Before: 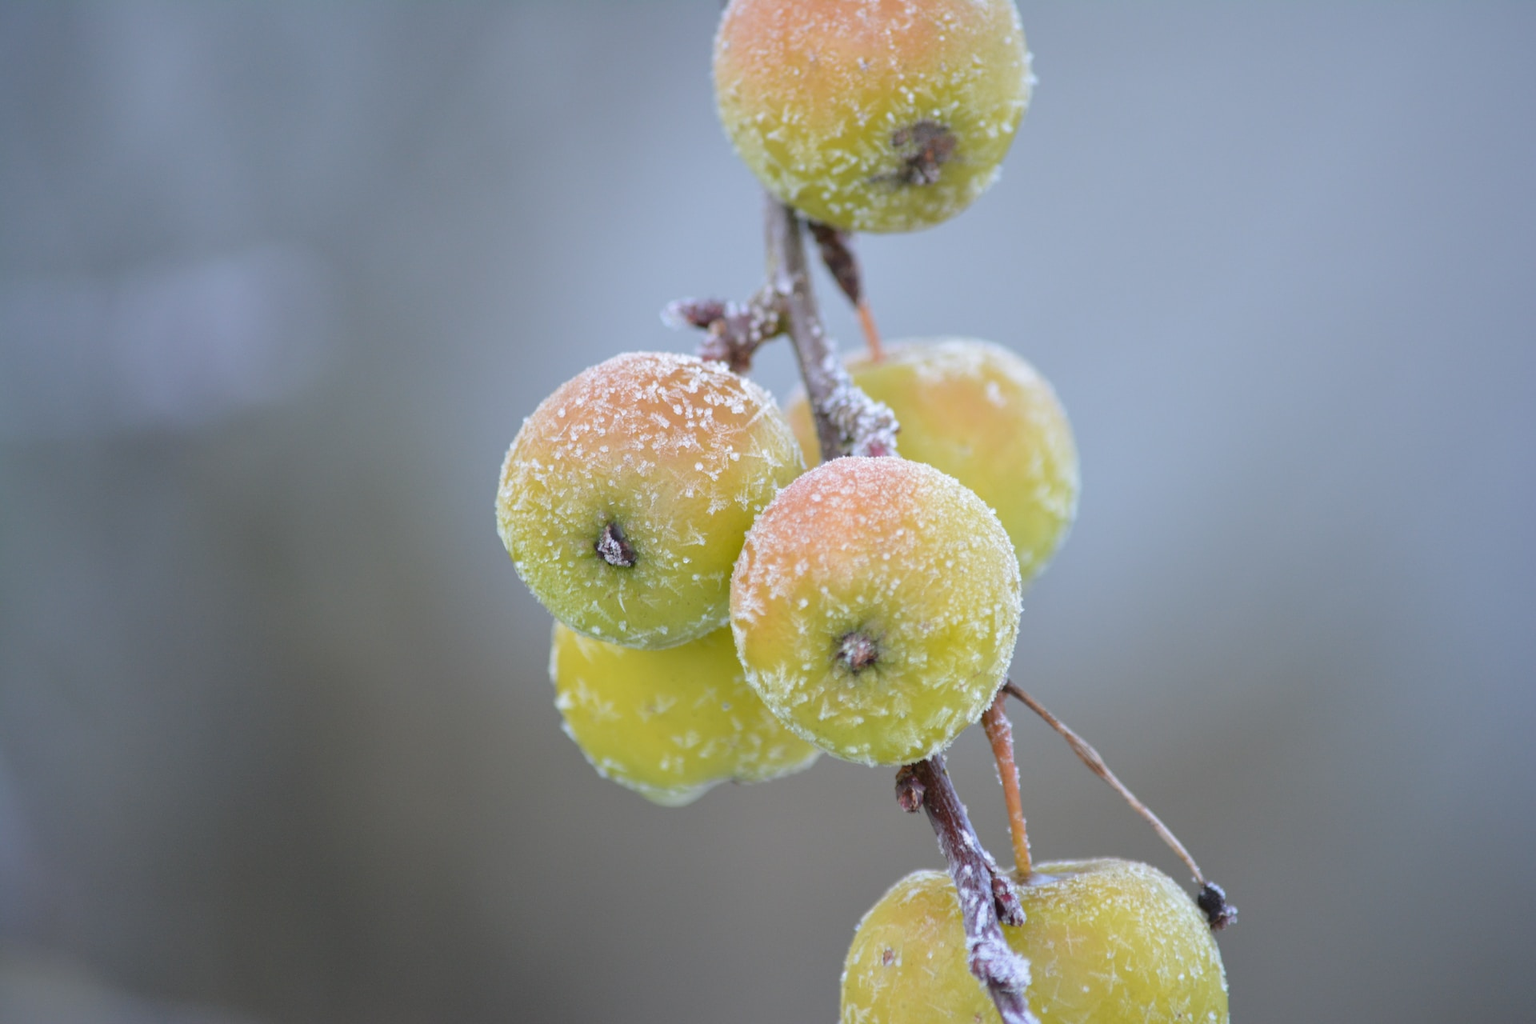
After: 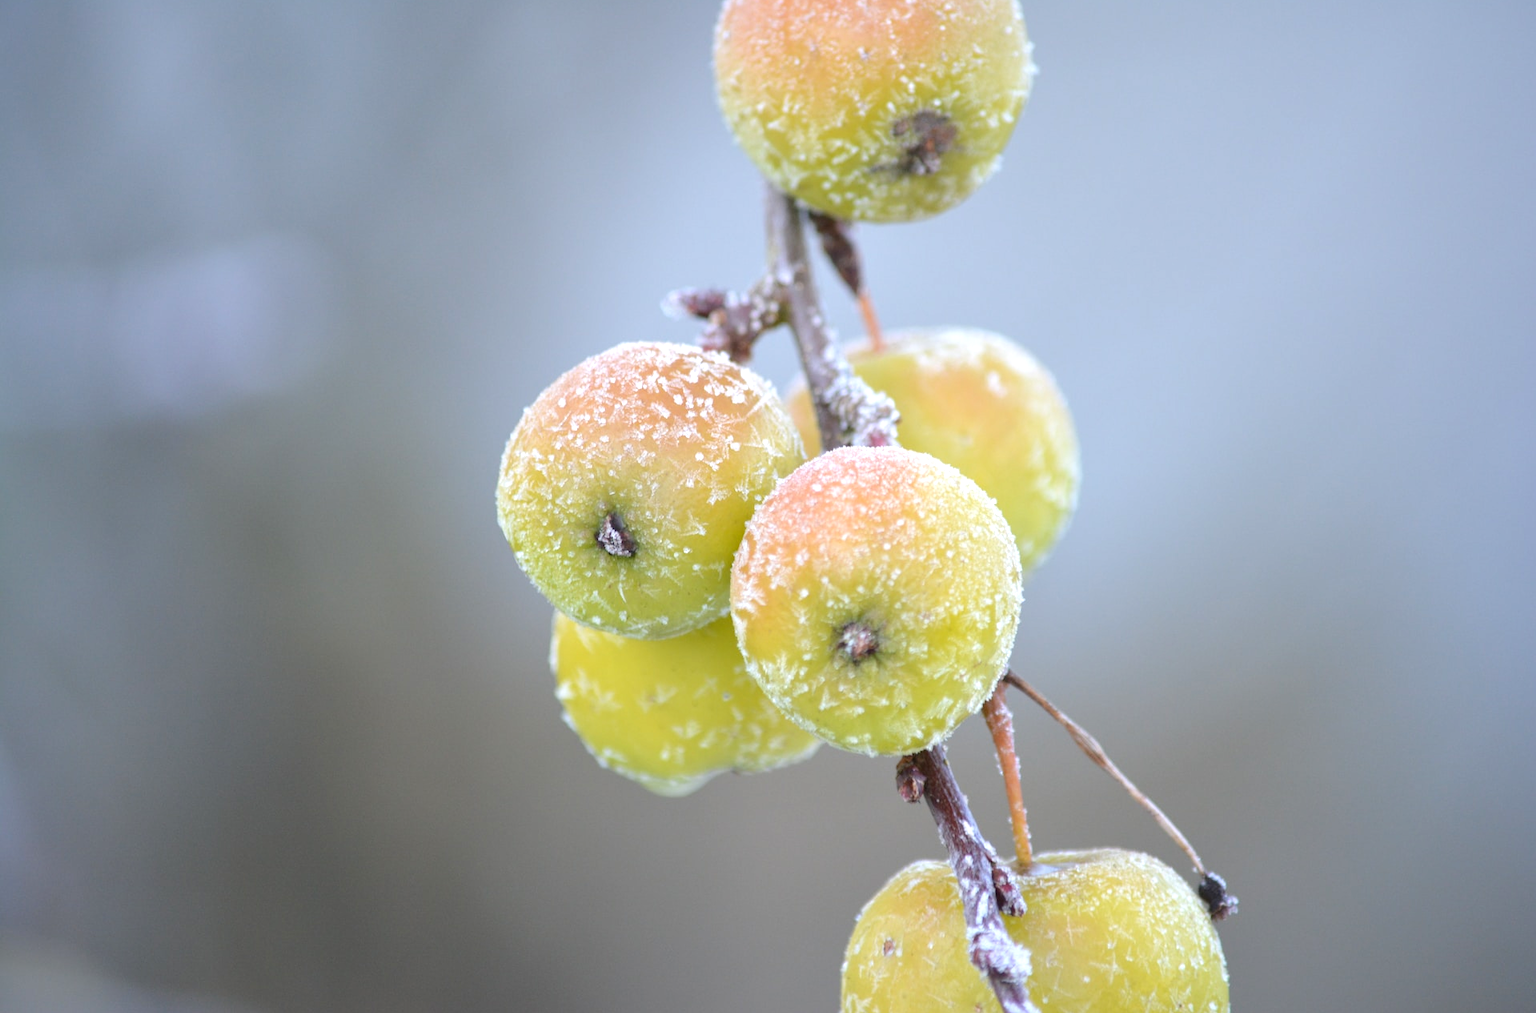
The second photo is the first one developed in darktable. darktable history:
crop: top 1.049%, right 0.001%
exposure: black level correction 0.001, exposure 0.5 EV, compensate exposure bias true, compensate highlight preservation false
